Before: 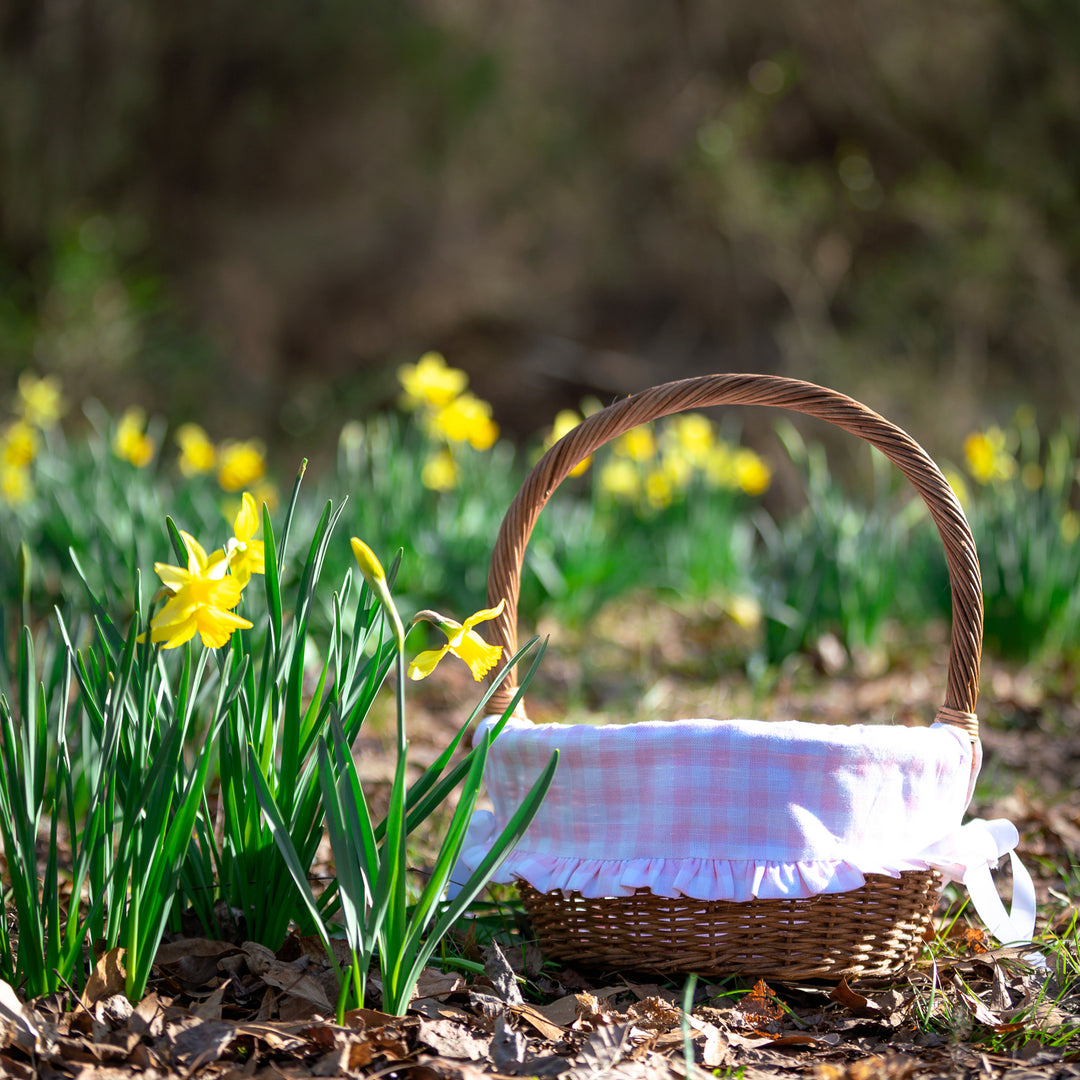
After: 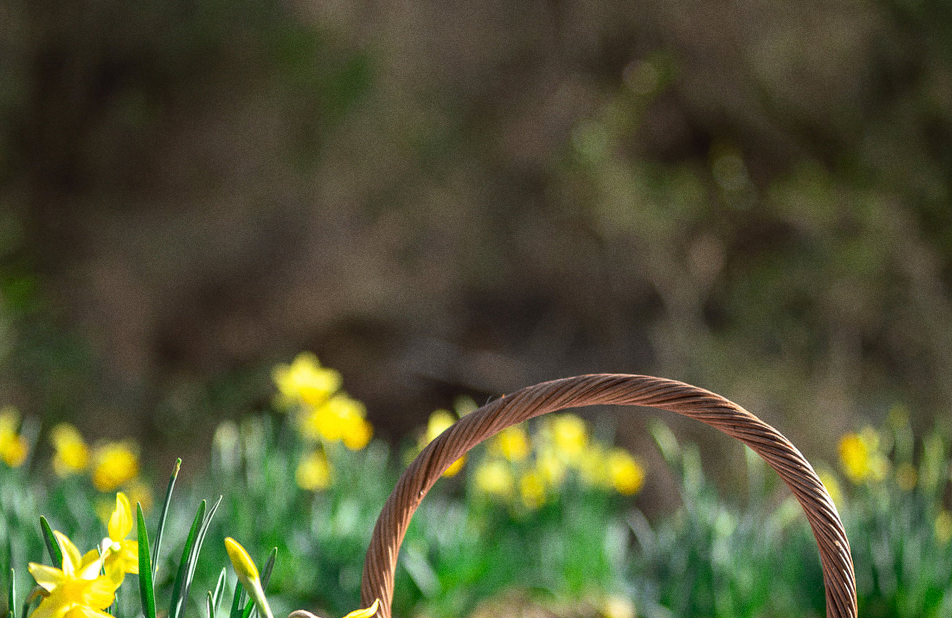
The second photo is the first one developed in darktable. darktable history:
crop and rotate: left 11.812%, bottom 42.776%
grain: coarseness 0.47 ISO
